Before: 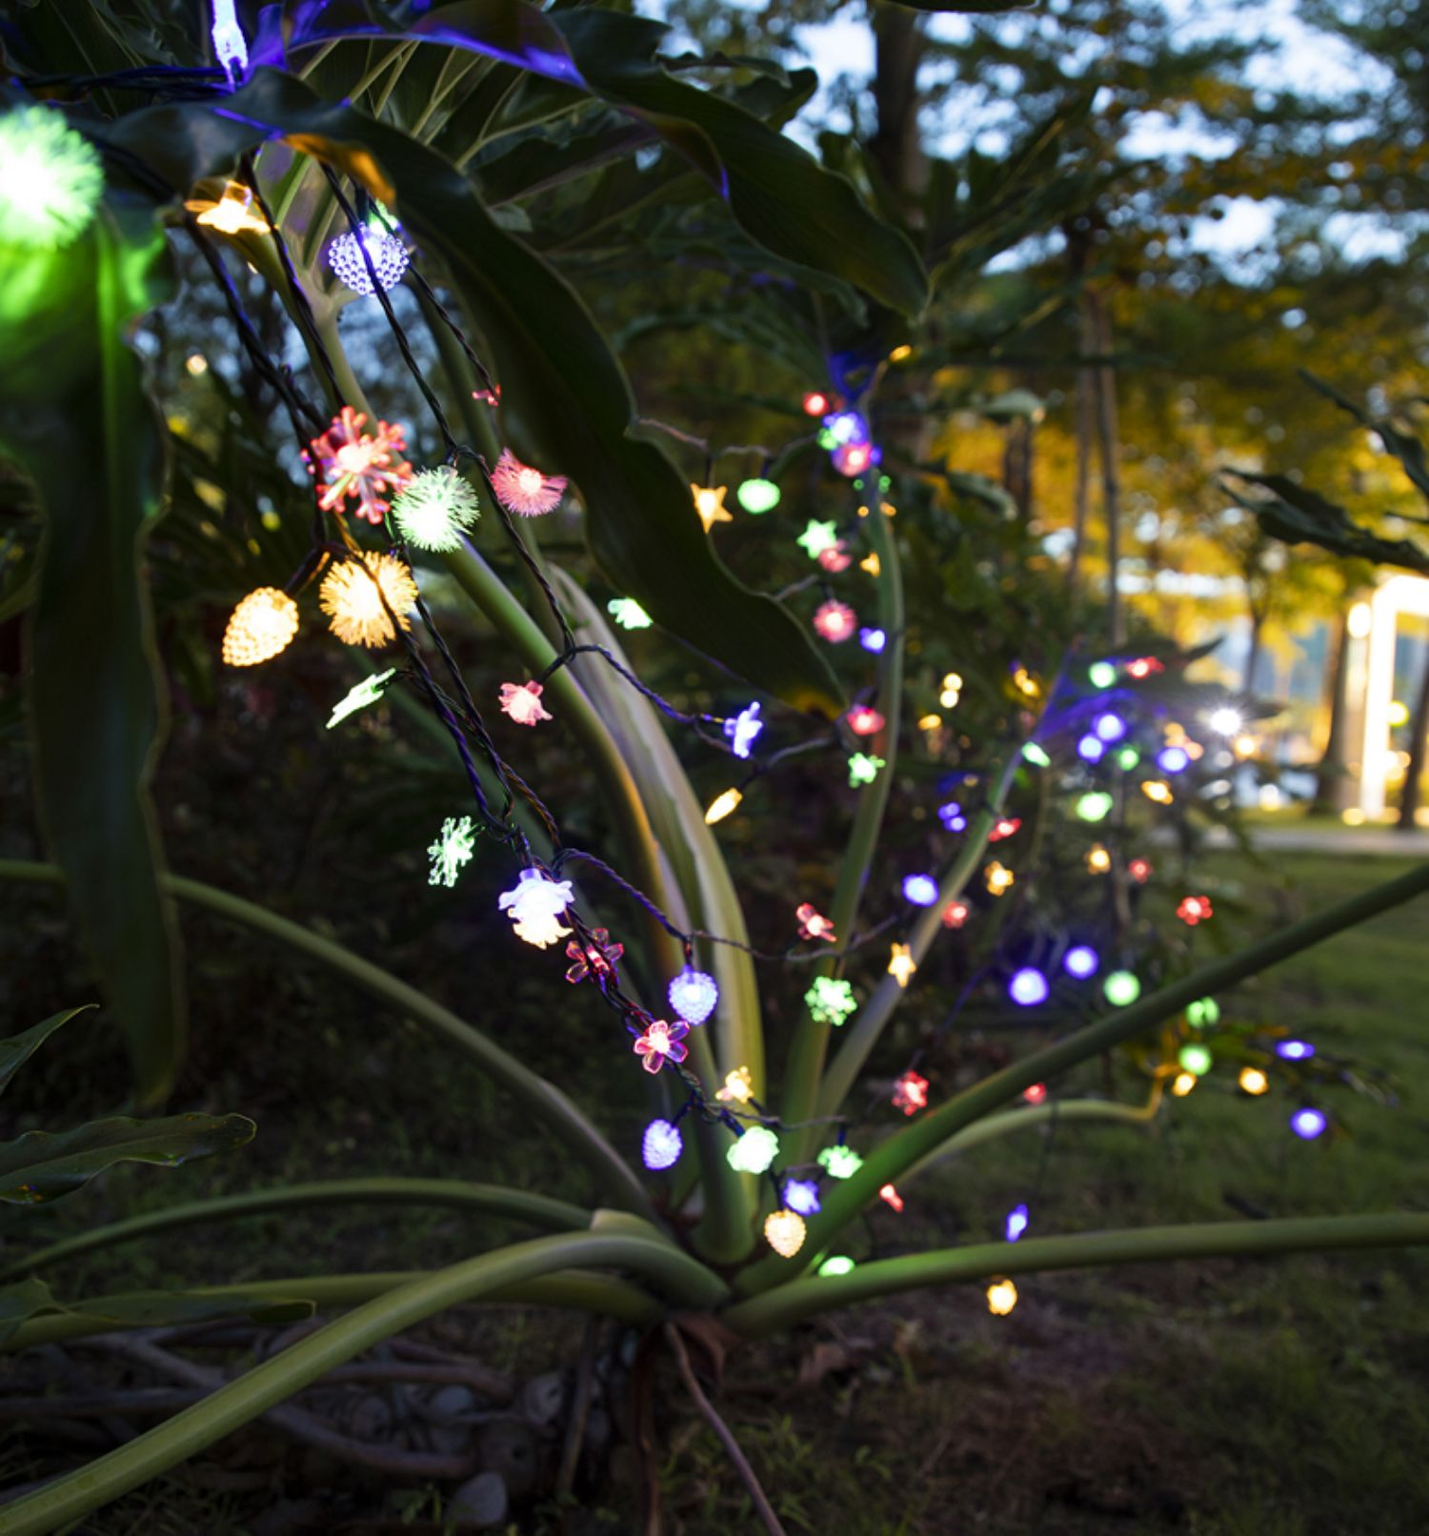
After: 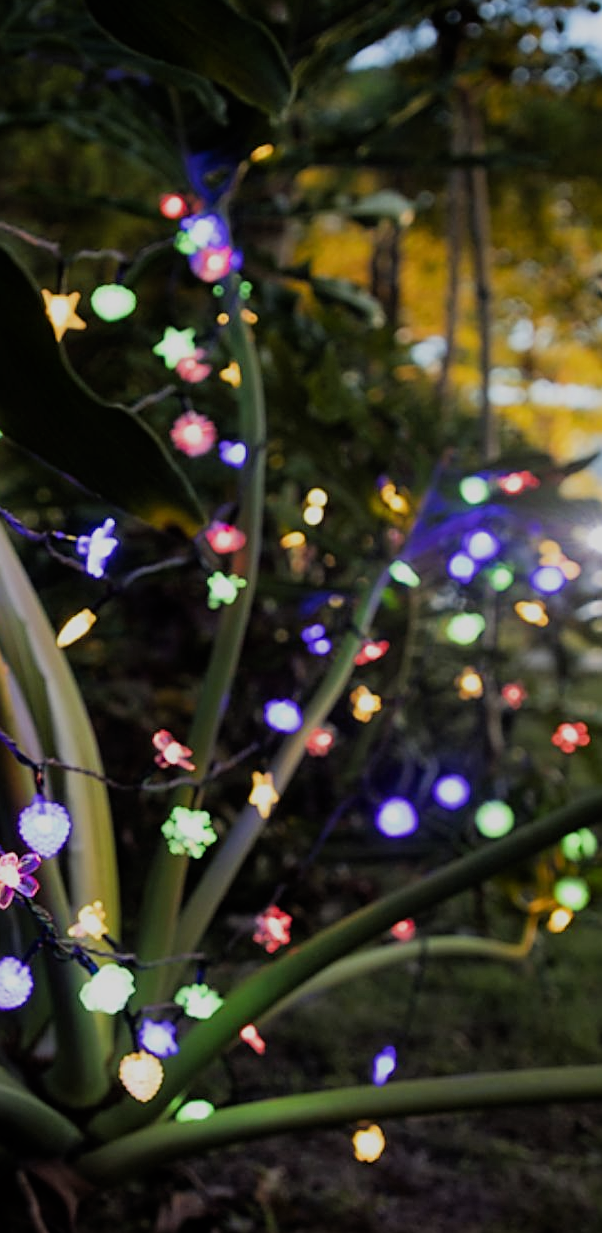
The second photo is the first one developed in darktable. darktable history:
sharpen: on, module defaults
filmic rgb: black relative exposure -6.67 EV, white relative exposure 4.56 EV, threshold 2.99 EV, hardness 3.25, iterations of high-quality reconstruction 0, enable highlight reconstruction true
crop: left 45.594%, top 13.566%, right 14.233%, bottom 9.932%
tone equalizer: edges refinement/feathering 500, mask exposure compensation -1.57 EV, preserve details no
